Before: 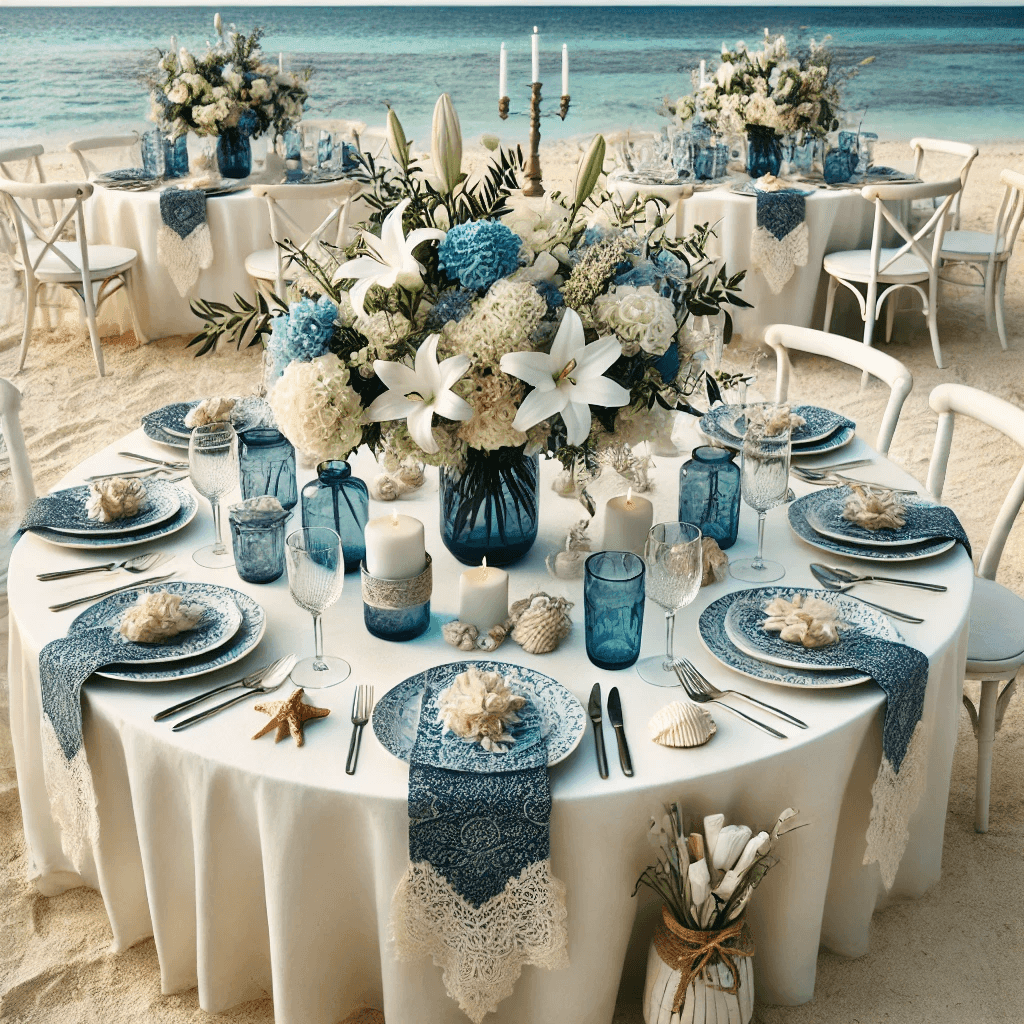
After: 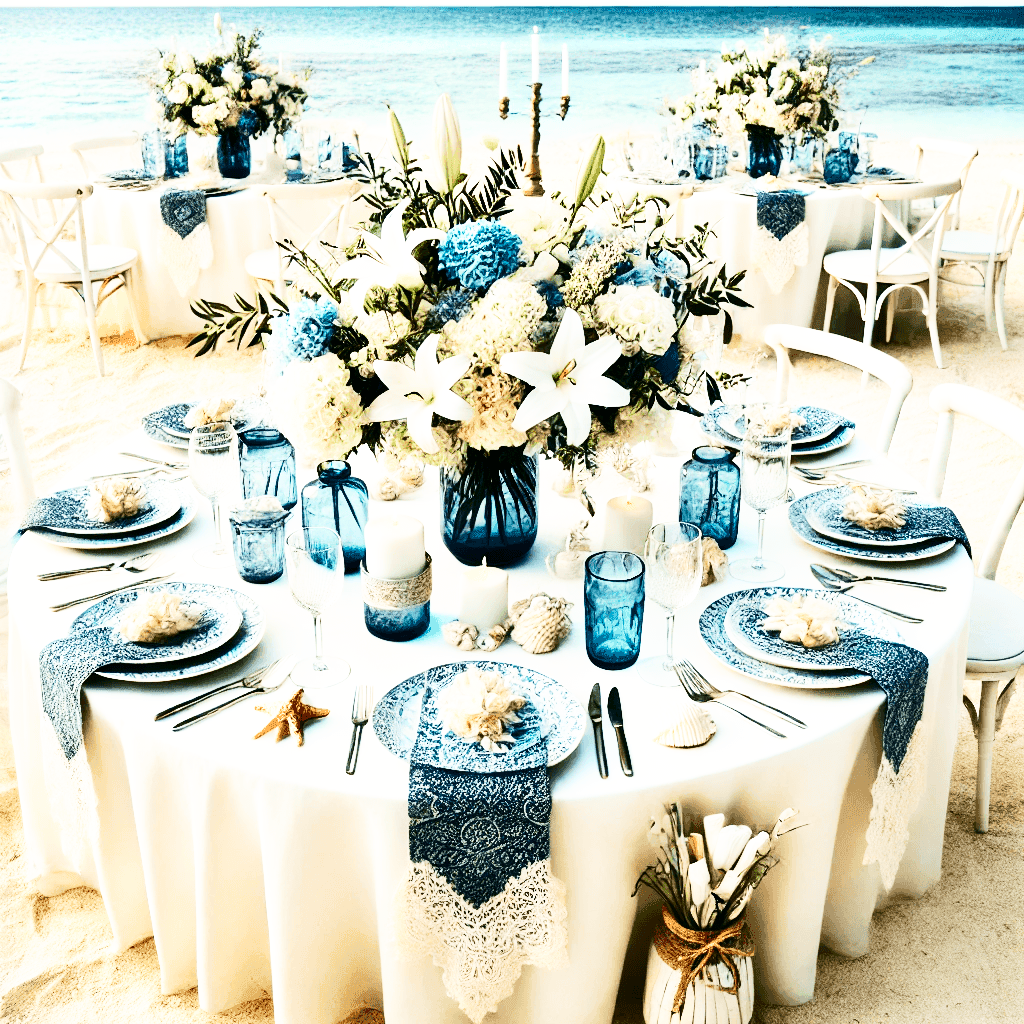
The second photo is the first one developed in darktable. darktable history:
base curve: curves: ch0 [(0, 0) (0.007, 0.004) (0.027, 0.03) (0.046, 0.07) (0.207, 0.54) (0.442, 0.872) (0.673, 0.972) (1, 1)], preserve colors none
contrast brightness saturation: contrast 0.28
